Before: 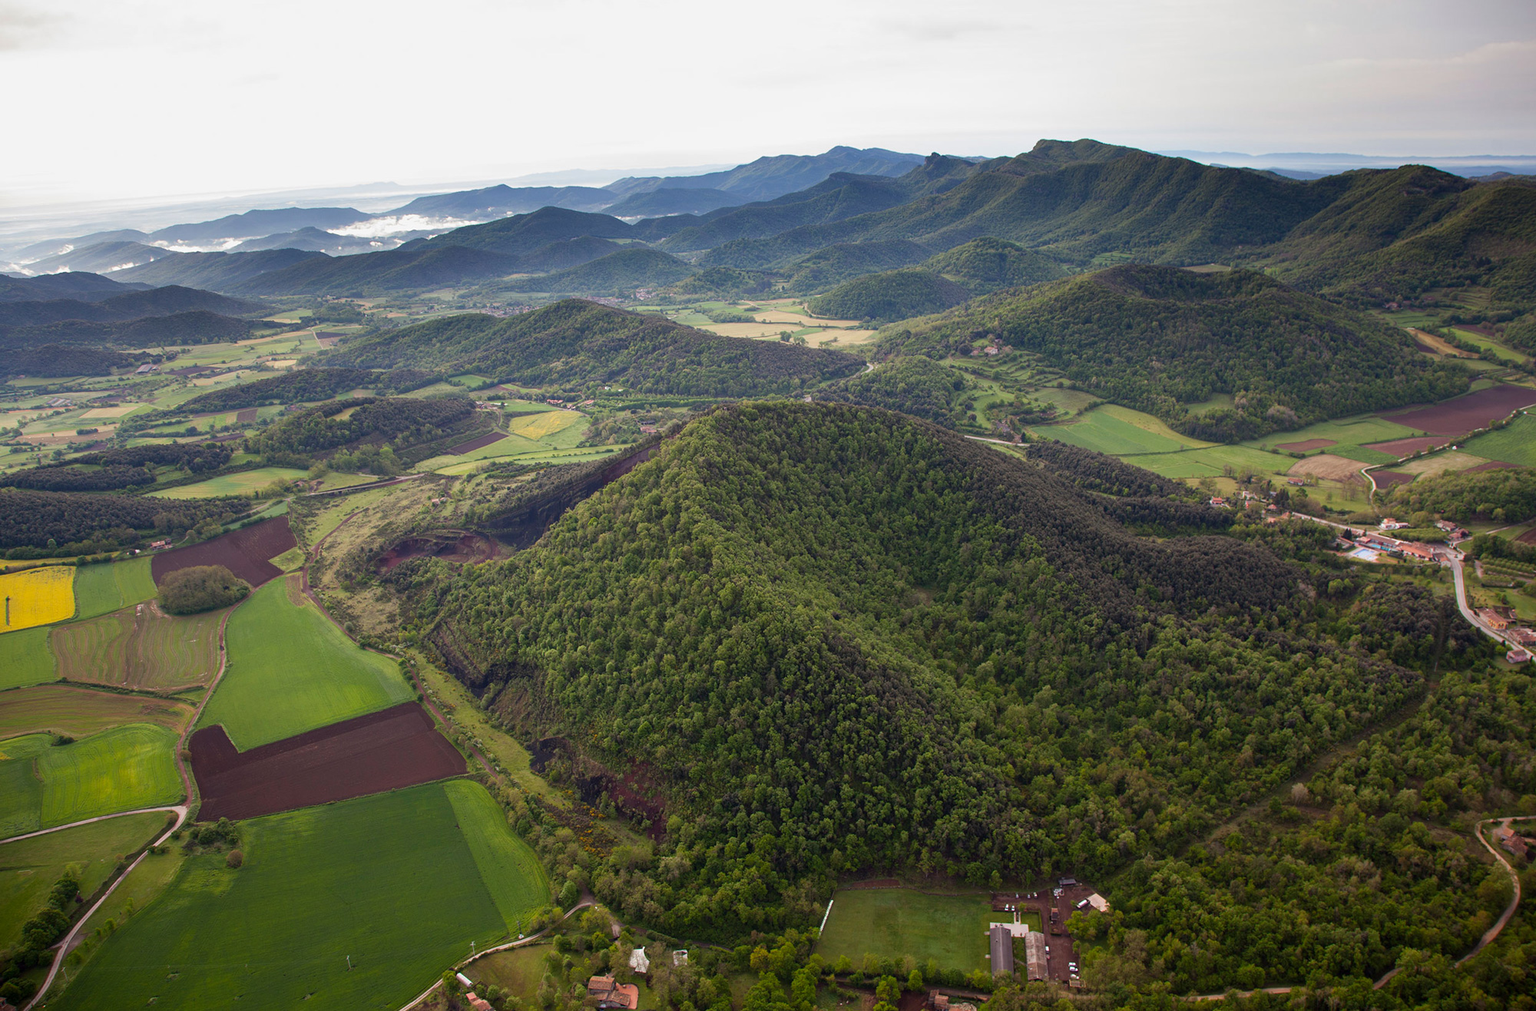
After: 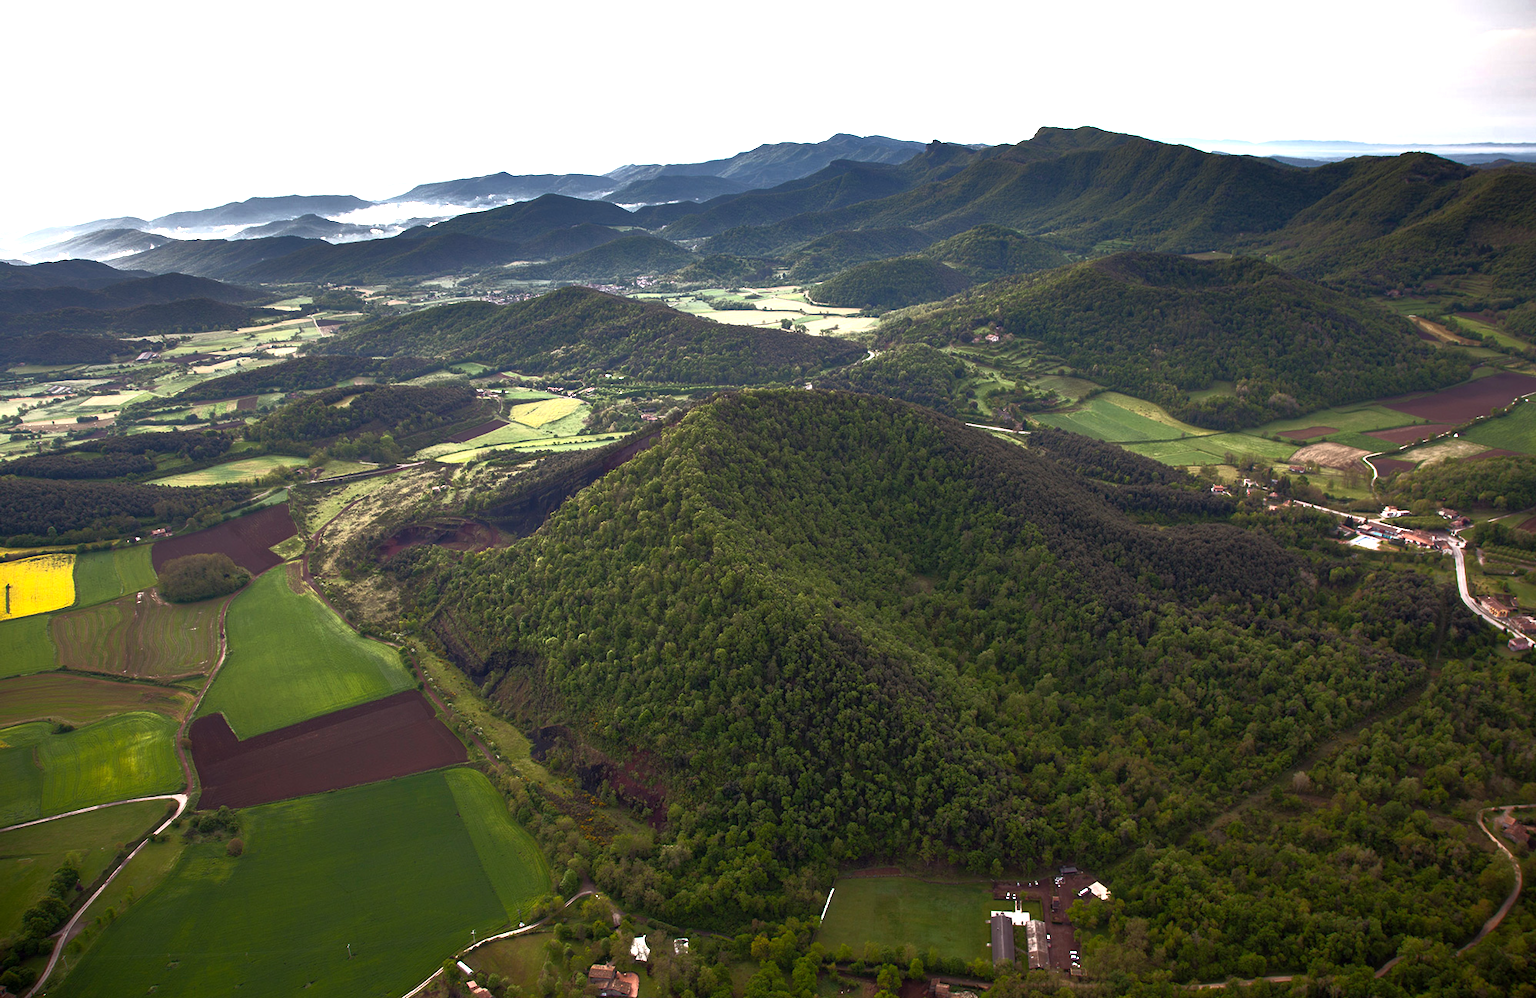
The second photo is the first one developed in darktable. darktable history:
base curve: curves: ch0 [(0, 0) (0.564, 0.291) (0.802, 0.731) (1, 1)]
crop: top 1.351%, right 0.098%
exposure: exposure 1.001 EV, compensate exposure bias true, compensate highlight preservation false
